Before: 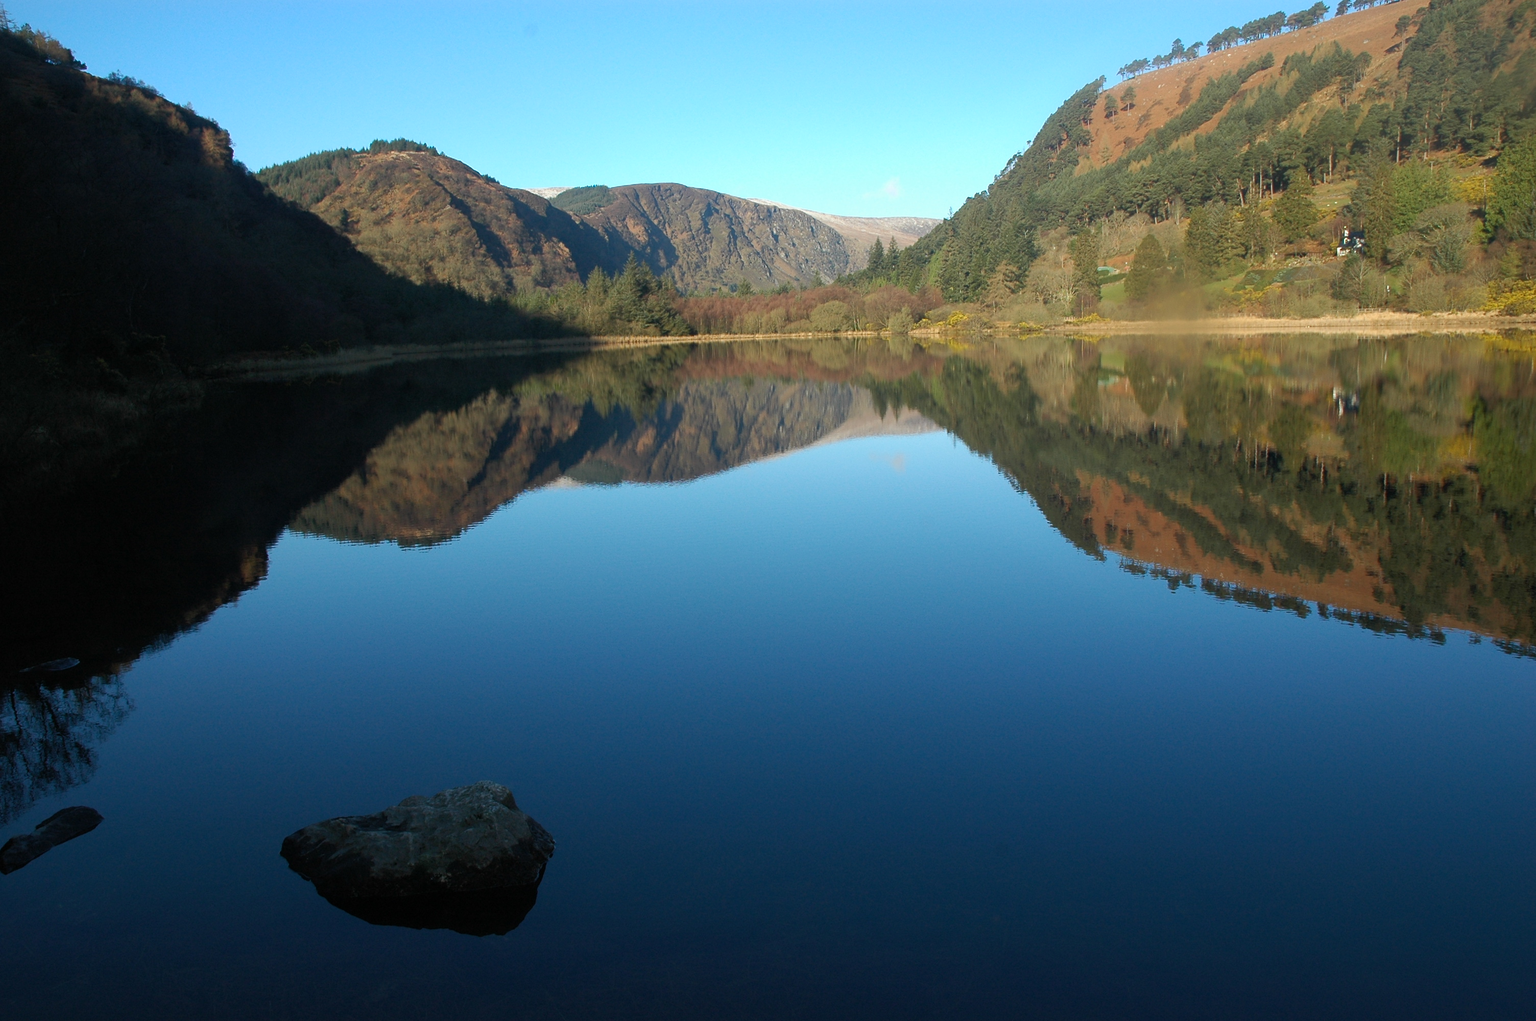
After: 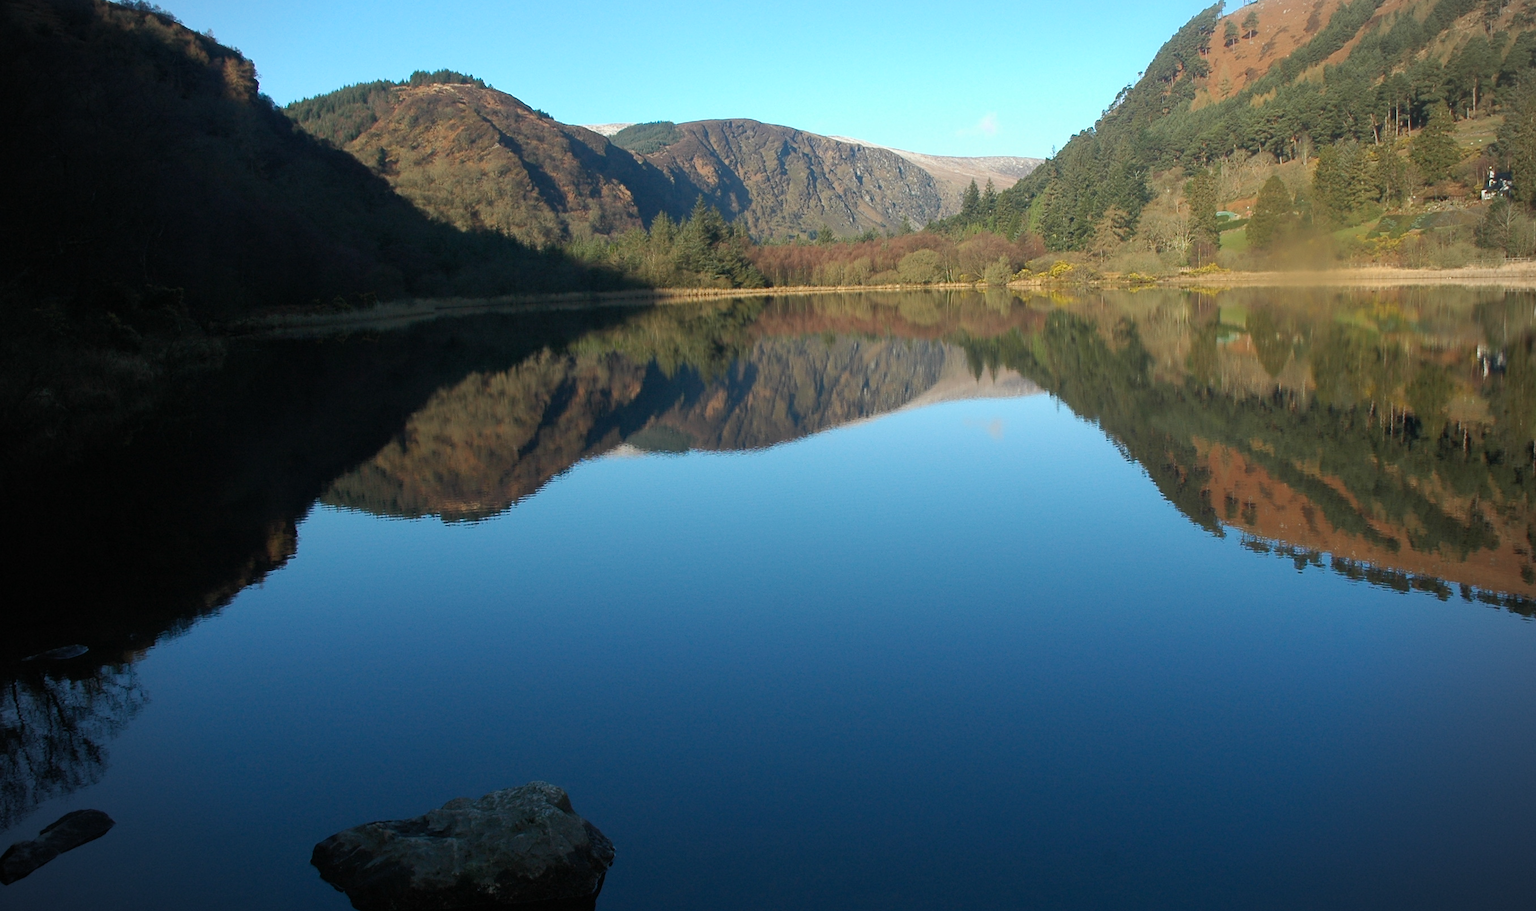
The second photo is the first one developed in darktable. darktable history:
tone equalizer: on, module defaults
vignetting: fall-off radius 60.92%
crop: top 7.49%, right 9.717%, bottom 11.943%
